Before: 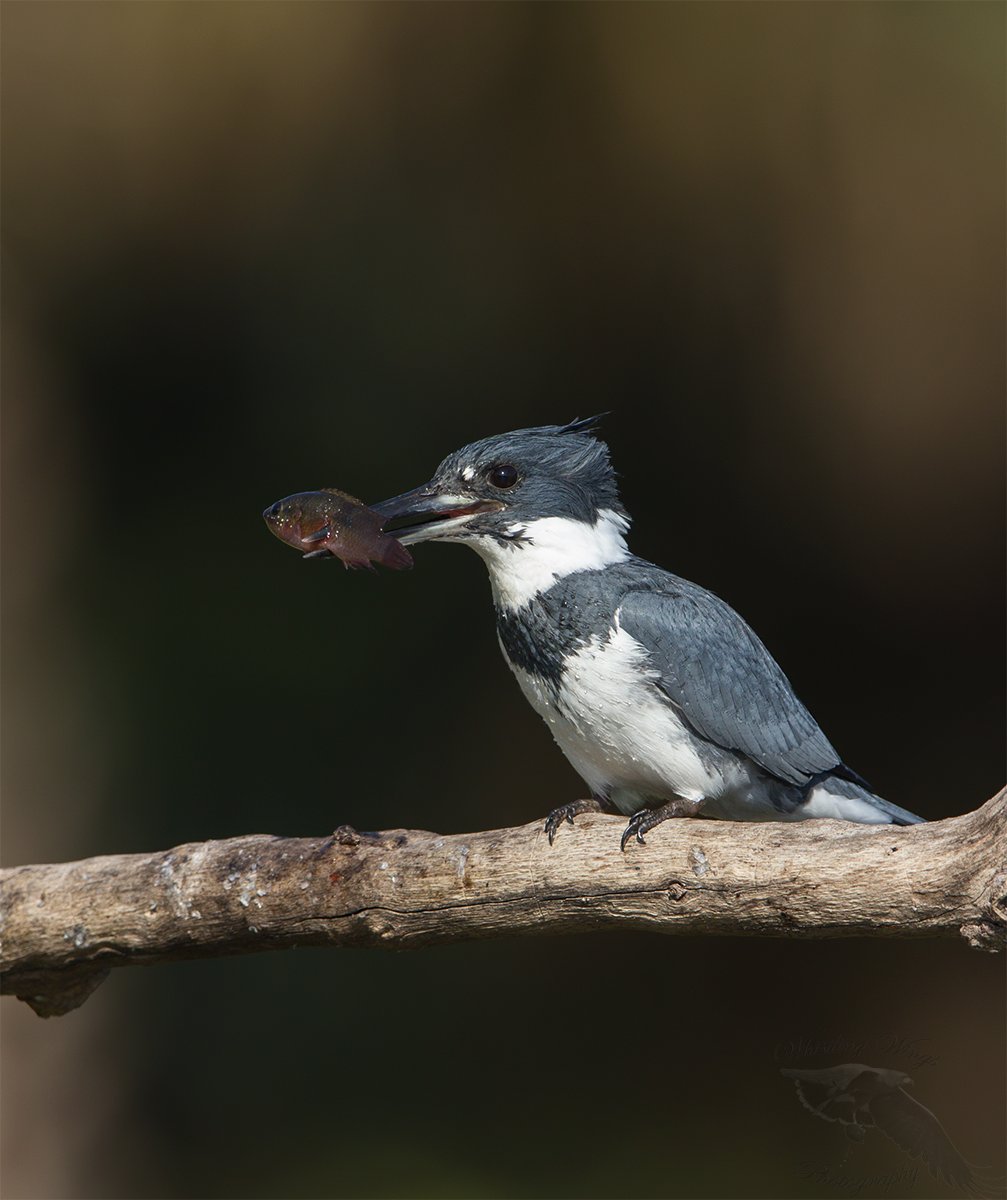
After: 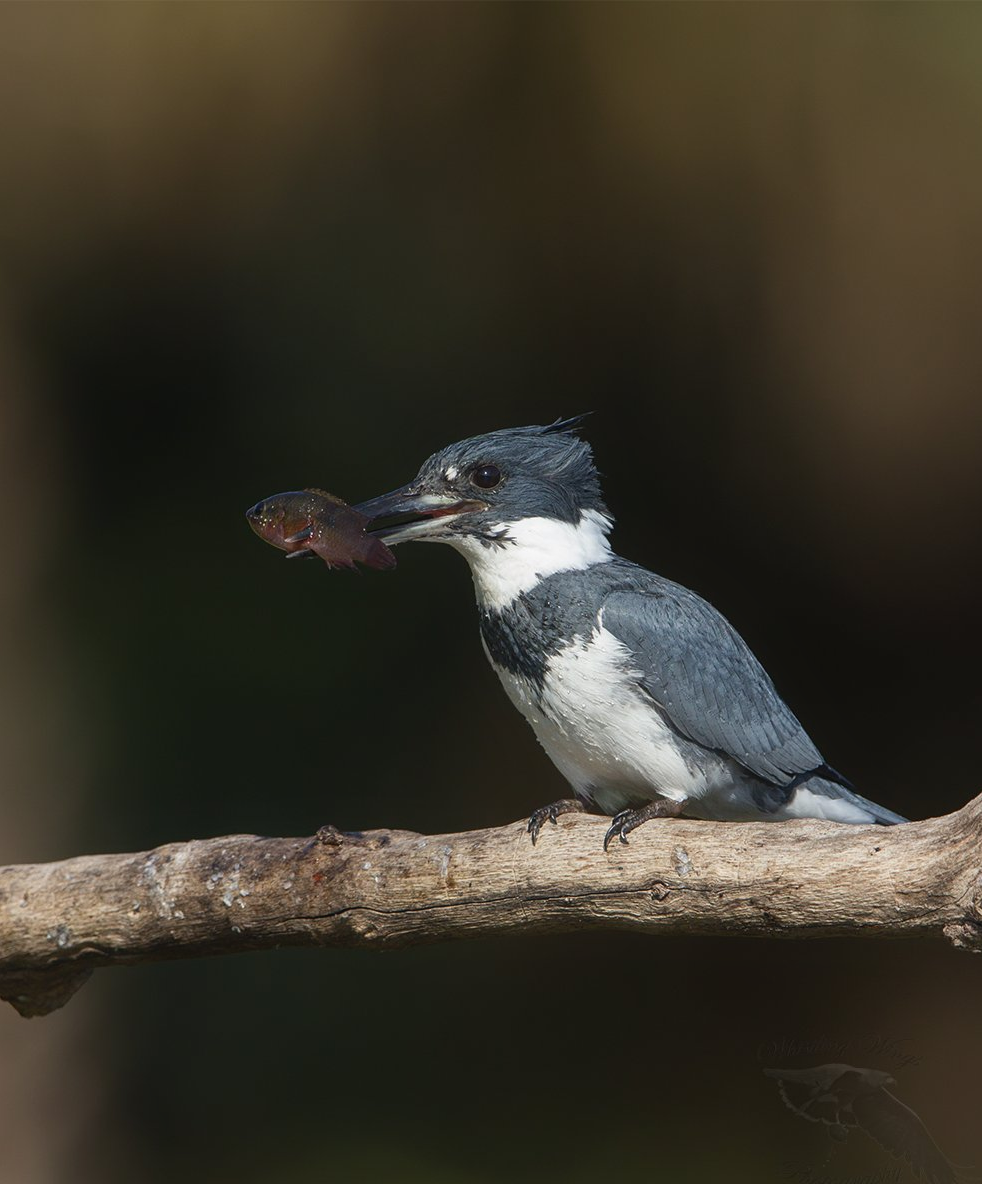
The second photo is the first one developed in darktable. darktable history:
contrast equalizer: y [[0.5, 0.488, 0.462, 0.461, 0.491, 0.5], [0.5 ×6], [0.5 ×6], [0 ×6], [0 ×6]]
crop and rotate: left 1.774%, right 0.633%, bottom 1.28%
